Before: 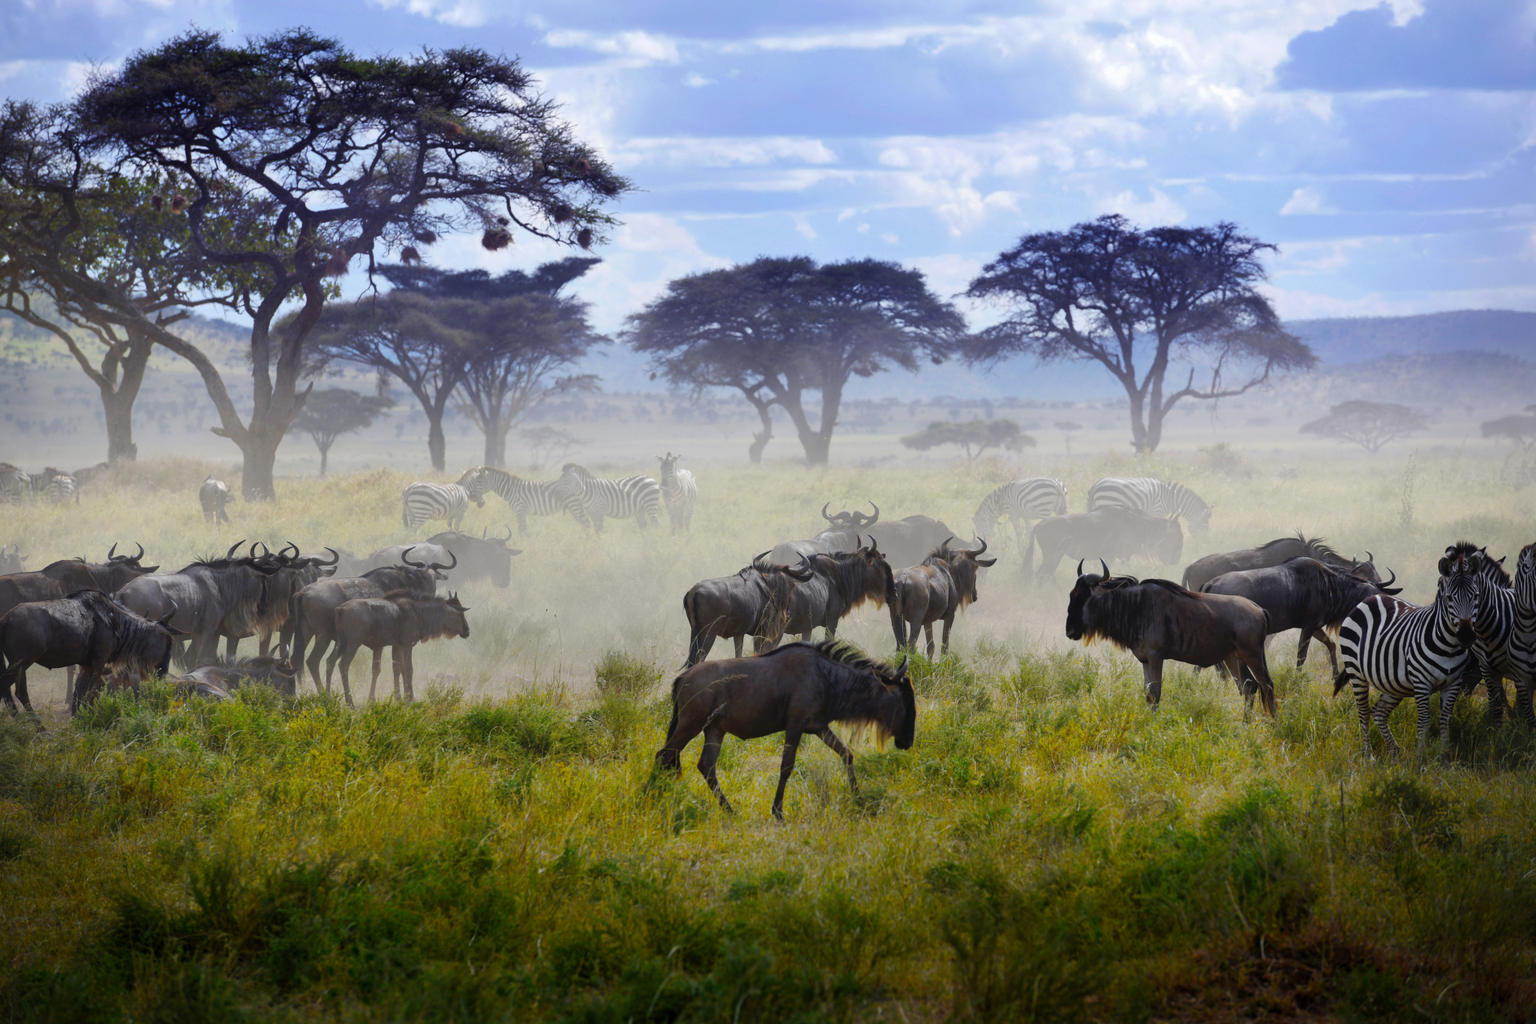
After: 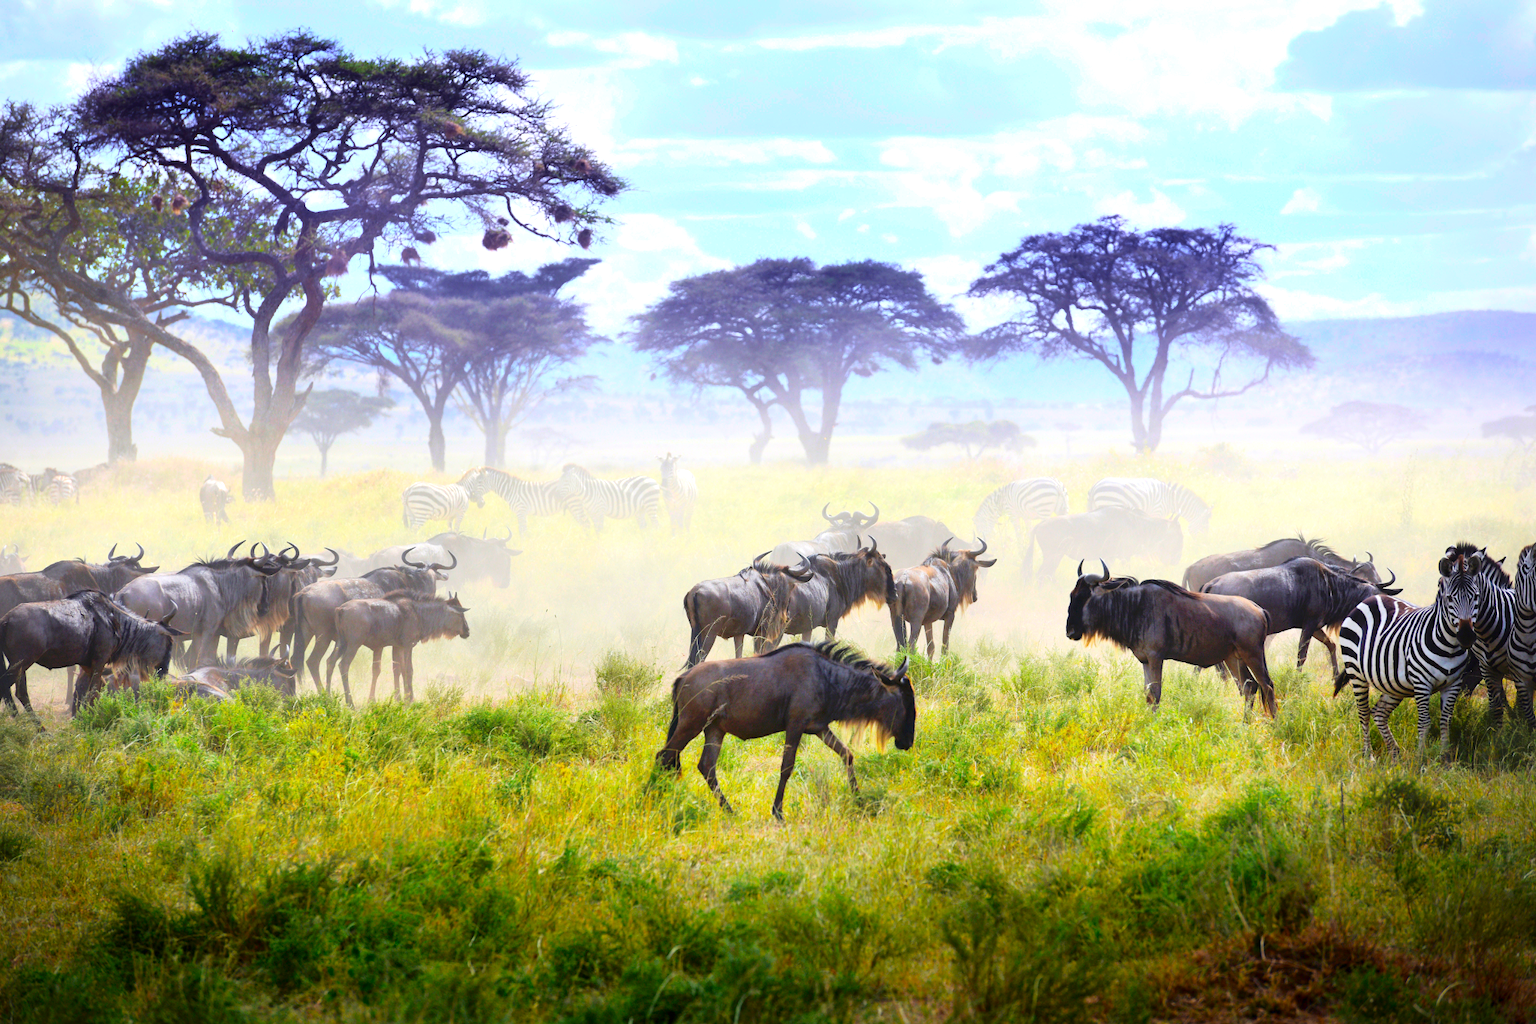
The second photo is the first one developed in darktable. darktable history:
exposure: exposure 1 EV, compensate highlight preservation false
tone curve: curves: ch0 [(0, 0) (0.091, 0.077) (0.389, 0.458) (0.745, 0.82) (0.856, 0.899) (0.92, 0.938) (1, 0.973)]; ch1 [(0, 0) (0.437, 0.404) (0.5, 0.5) (0.529, 0.55) (0.58, 0.6) (0.616, 0.649) (1, 1)]; ch2 [(0, 0) (0.442, 0.415) (0.5, 0.5) (0.535, 0.557) (0.585, 0.62) (1, 1)], color space Lab, independent channels, preserve colors none
